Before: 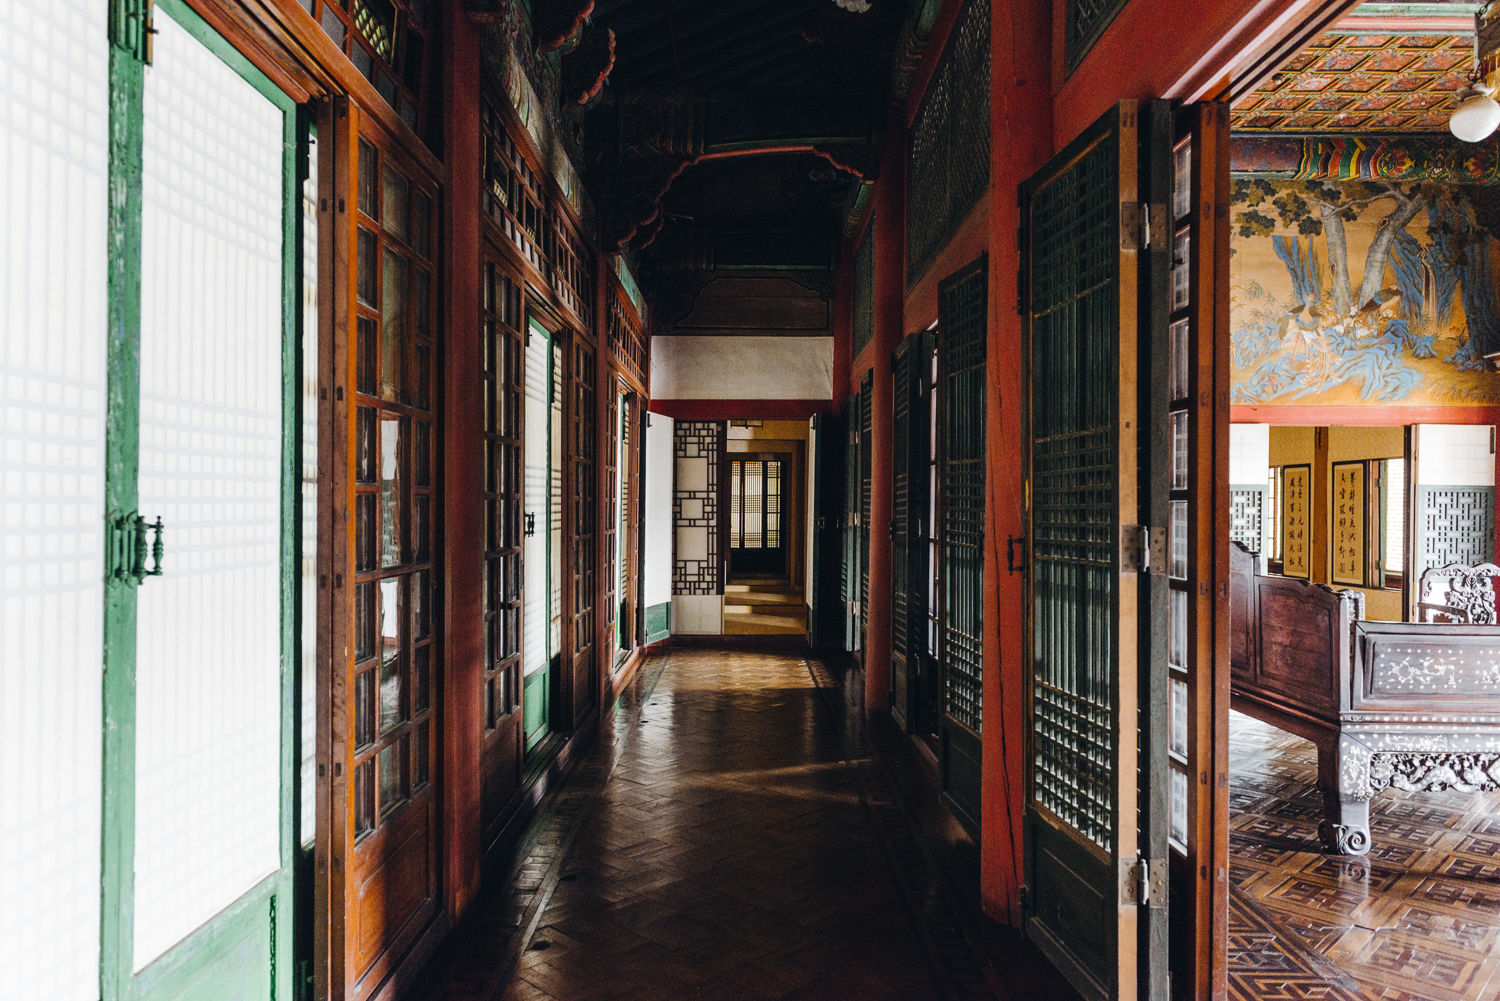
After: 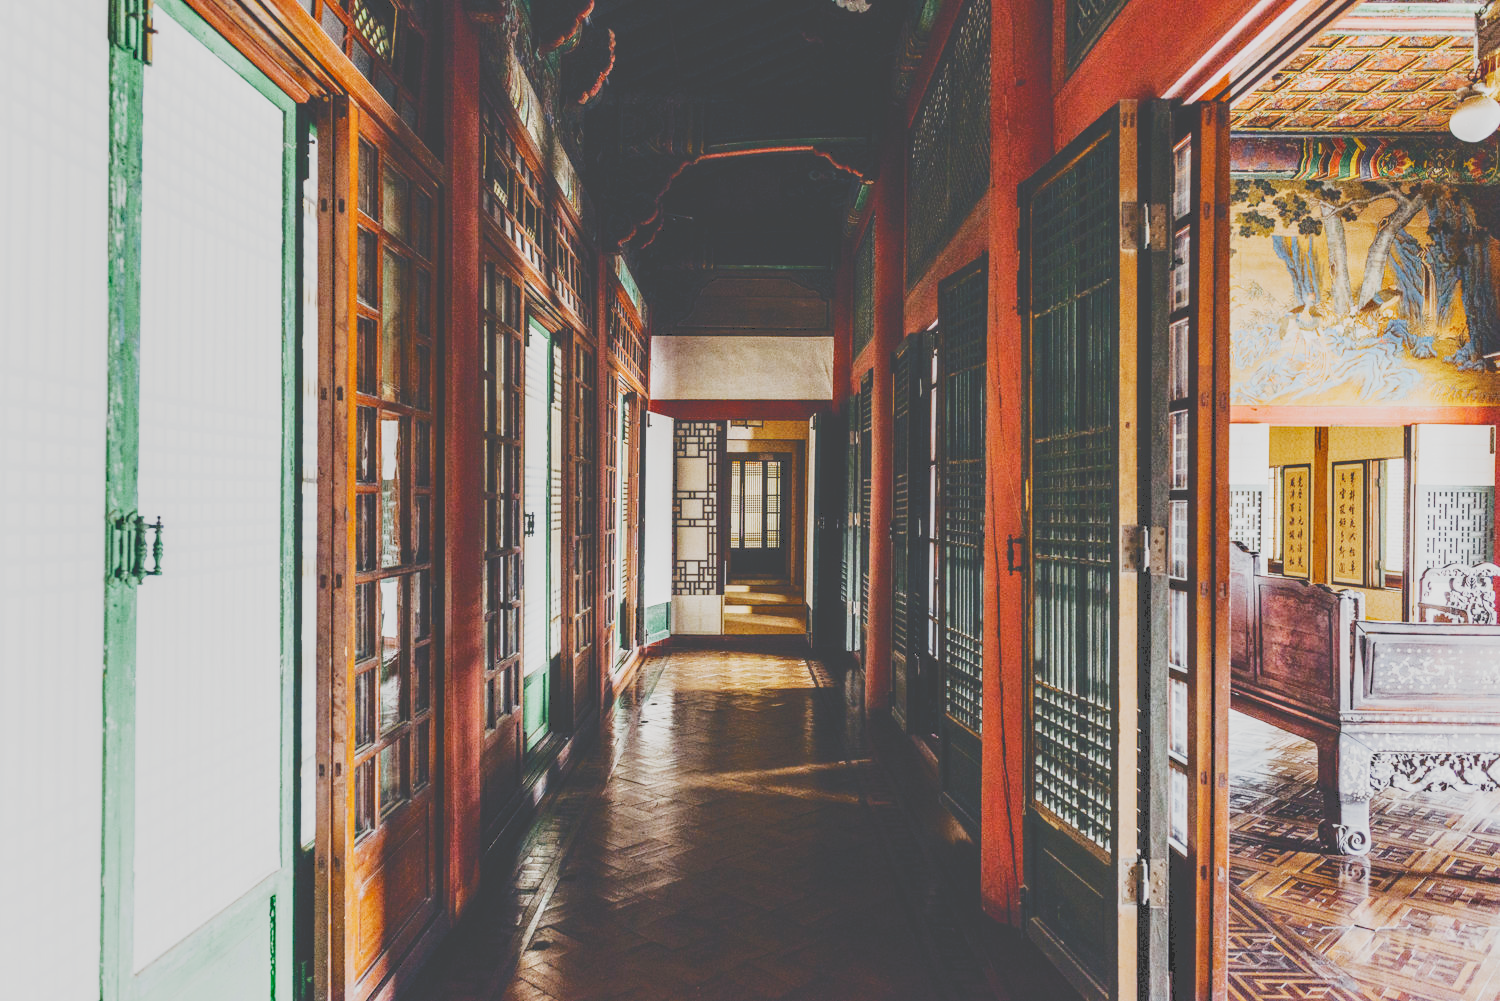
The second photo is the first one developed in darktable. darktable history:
tone curve: curves: ch0 [(0, 0) (0.003, 0.278) (0.011, 0.282) (0.025, 0.282) (0.044, 0.29) (0.069, 0.295) (0.1, 0.306) (0.136, 0.316) (0.177, 0.33) (0.224, 0.358) (0.277, 0.403) (0.335, 0.451) (0.399, 0.505) (0.468, 0.558) (0.543, 0.611) (0.623, 0.679) (0.709, 0.751) (0.801, 0.815) (0.898, 0.863) (1, 1)], color space Lab, independent channels, preserve colors none
haze removal: compatibility mode true, adaptive false
exposure: exposure 0.703 EV, compensate highlight preservation false
local contrast: detail 130%
filmic rgb: black relative exposure -7.65 EV, white relative exposure 4.56 EV, threshold 3 EV, hardness 3.61, preserve chrominance no, color science v5 (2021), contrast in shadows safe, contrast in highlights safe, enable highlight reconstruction true
